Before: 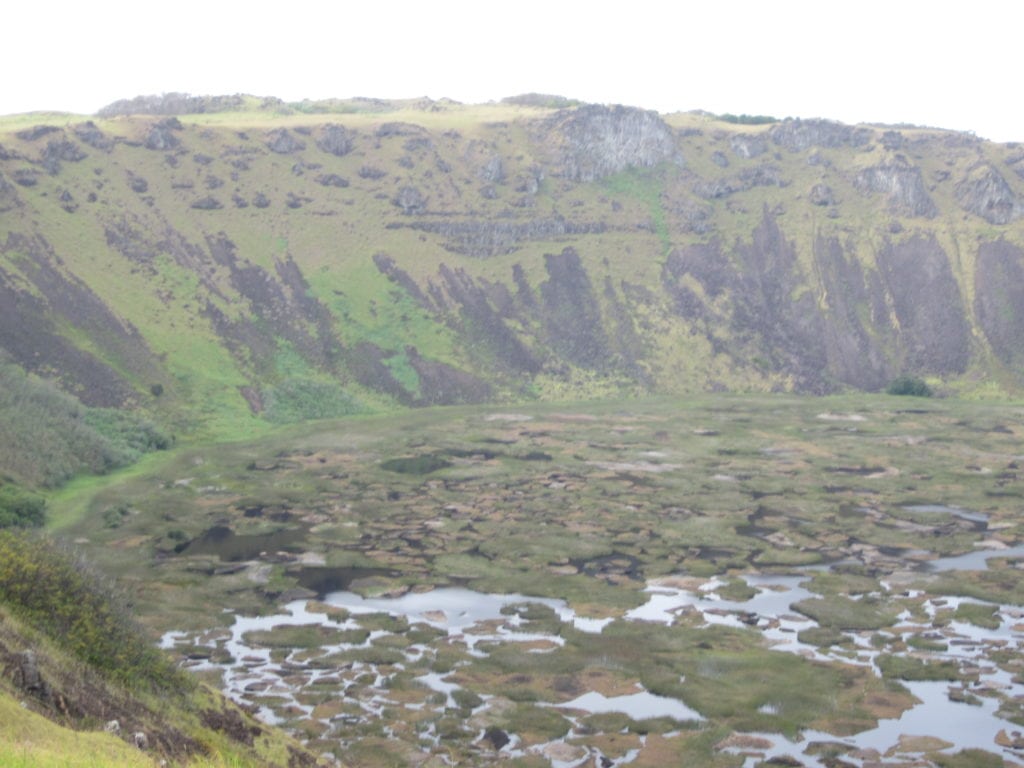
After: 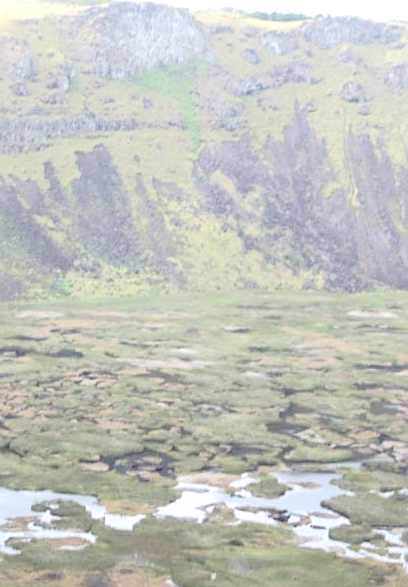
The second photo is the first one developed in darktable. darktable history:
tone curve: curves: ch0 [(0, 0) (0.003, 0.024) (0.011, 0.032) (0.025, 0.041) (0.044, 0.054) (0.069, 0.069) (0.1, 0.09) (0.136, 0.116) (0.177, 0.162) (0.224, 0.213) (0.277, 0.278) (0.335, 0.359) (0.399, 0.447) (0.468, 0.543) (0.543, 0.621) (0.623, 0.717) (0.709, 0.807) (0.801, 0.876) (0.898, 0.934) (1, 1)], color space Lab, independent channels, preserve colors none
sharpen: on, module defaults
crop: left 45.874%, top 13.426%, right 14.225%, bottom 10.085%
tone equalizer: -8 EV -0.413 EV, -7 EV -0.427 EV, -6 EV -0.316 EV, -5 EV -0.223 EV, -3 EV 0.247 EV, -2 EV 0.324 EV, -1 EV 0.393 EV, +0 EV 0.394 EV, mask exposure compensation -0.516 EV
